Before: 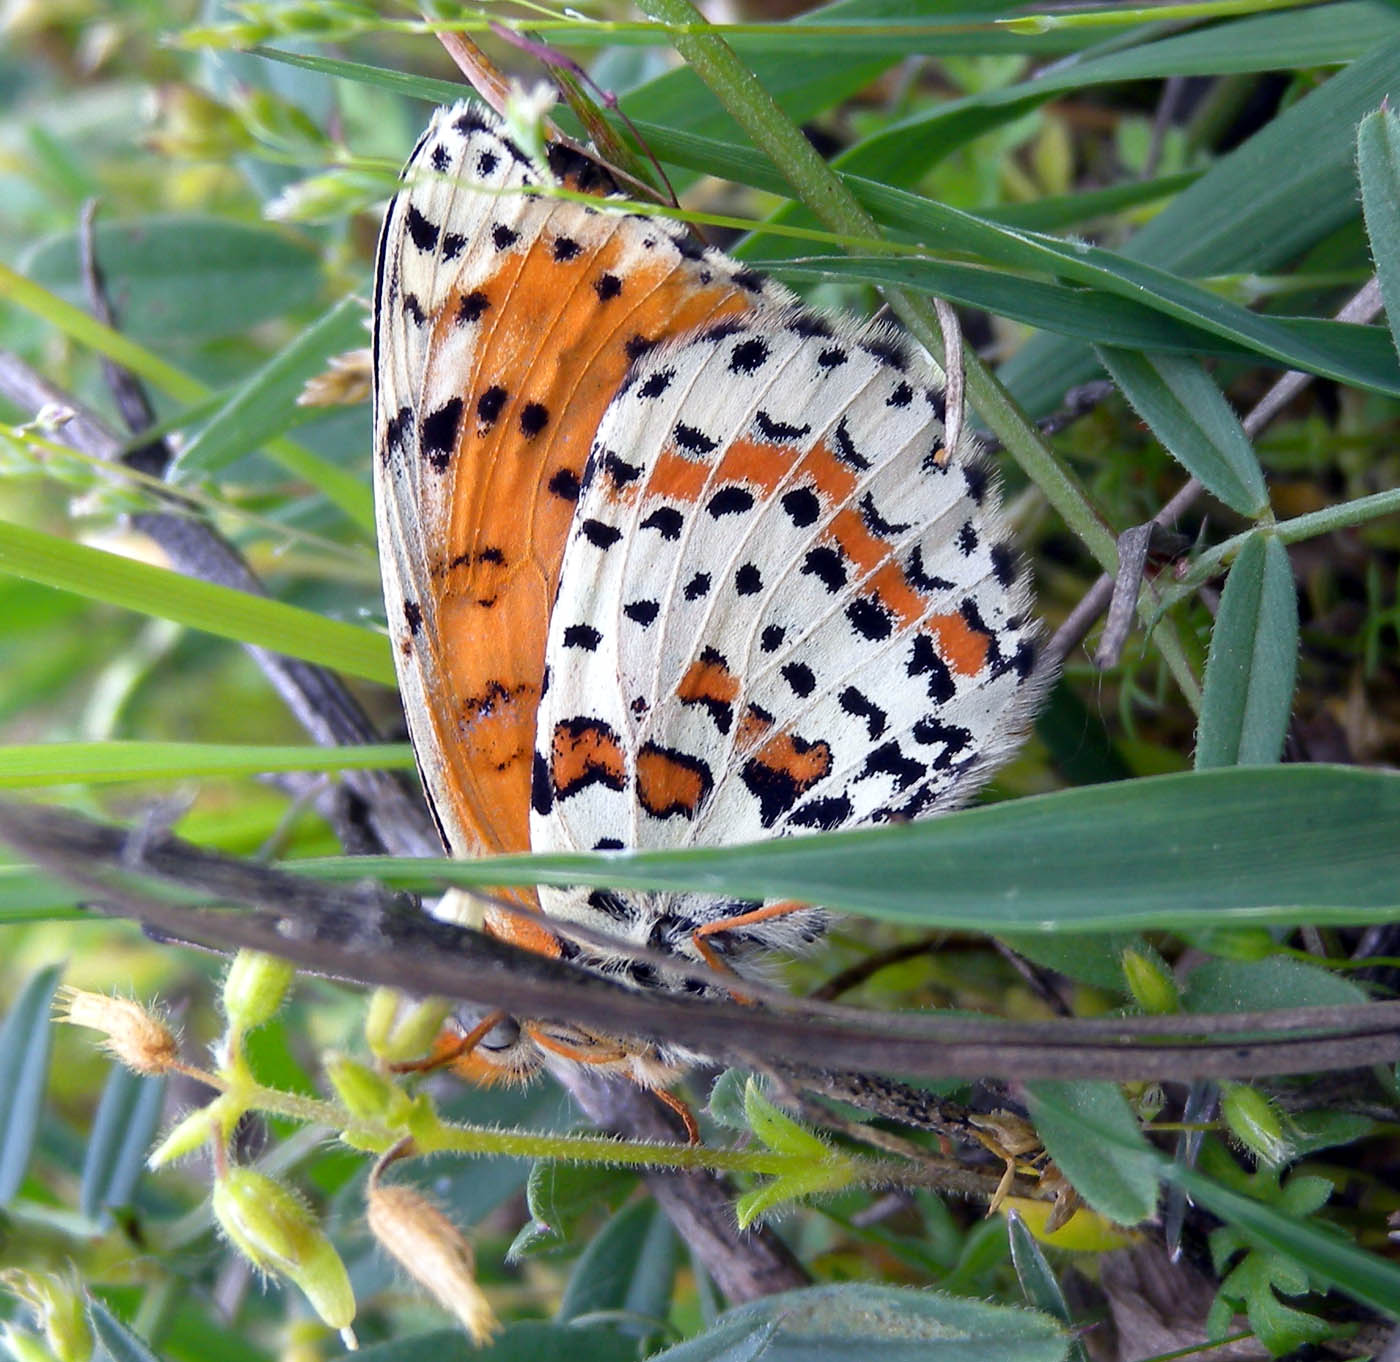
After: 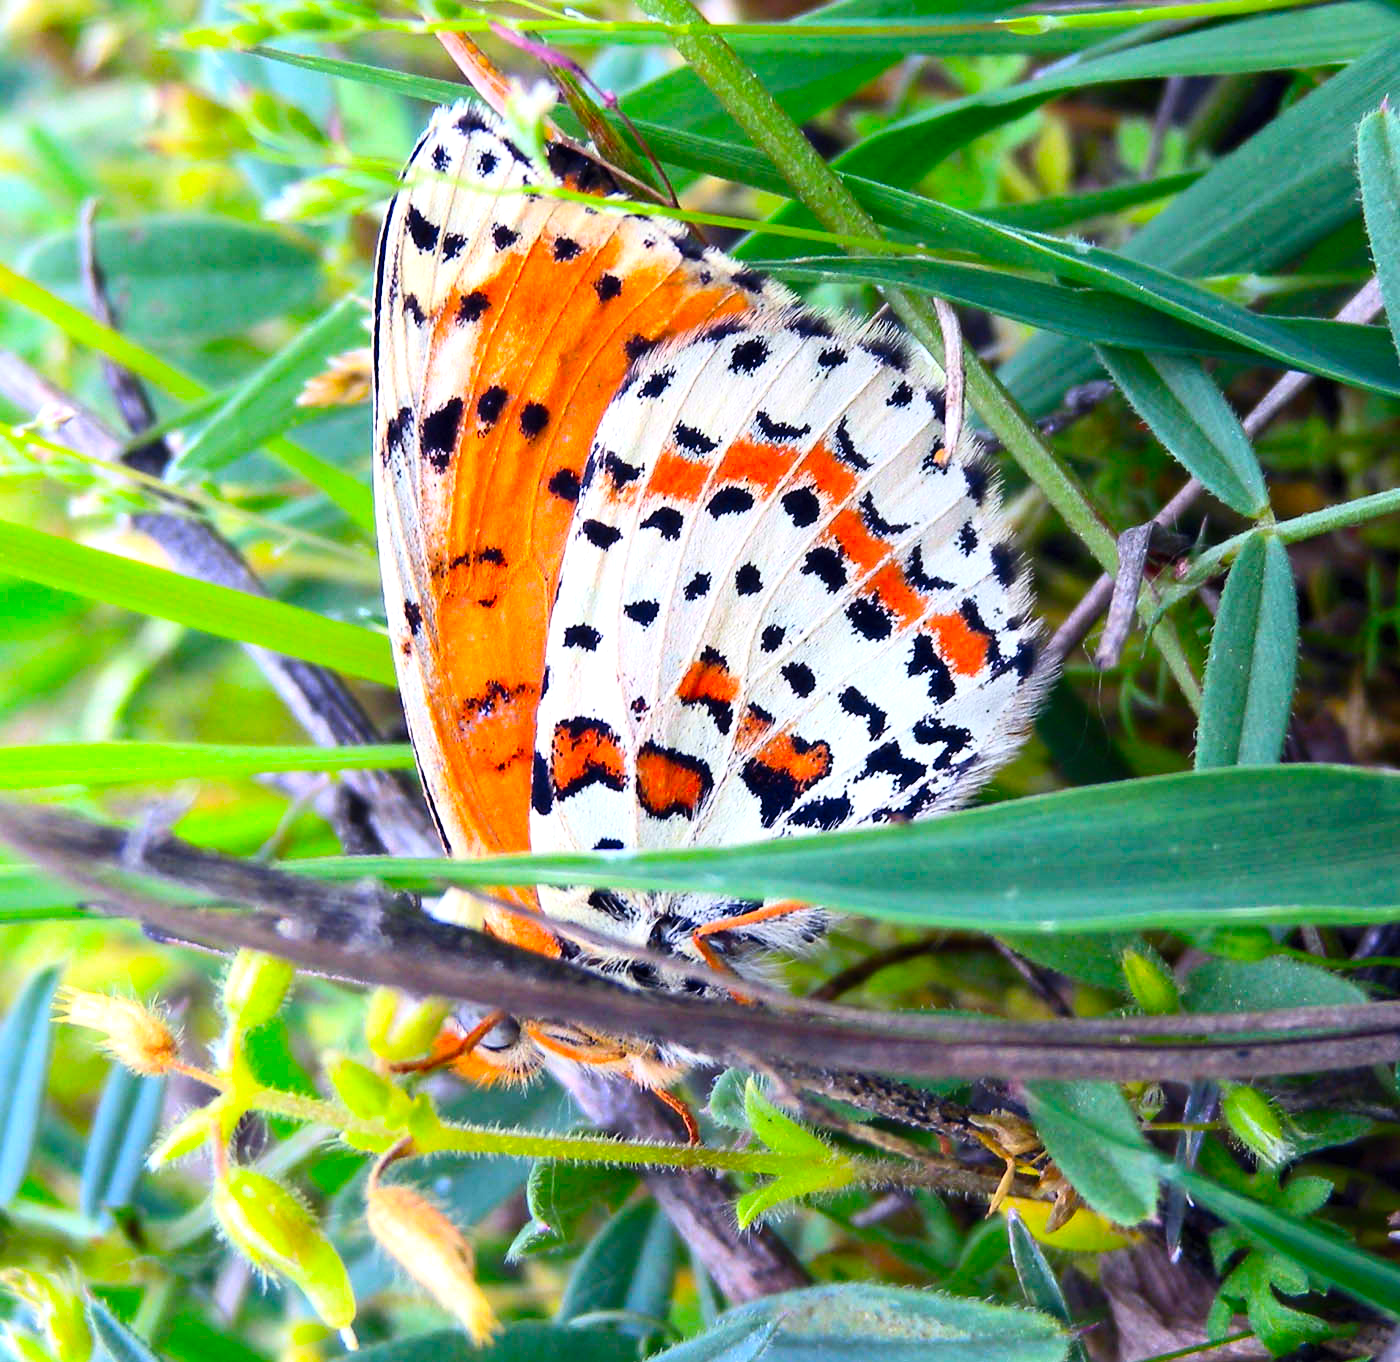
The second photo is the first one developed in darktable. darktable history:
contrast brightness saturation: contrast 0.2, brightness 0.2, saturation 0.8
tone equalizer: -8 EV -0.417 EV, -7 EV -0.389 EV, -6 EV -0.333 EV, -5 EV -0.222 EV, -3 EV 0.222 EV, -2 EV 0.333 EV, -1 EV 0.389 EV, +0 EV 0.417 EV, edges refinement/feathering 500, mask exposure compensation -1.57 EV, preserve details no
